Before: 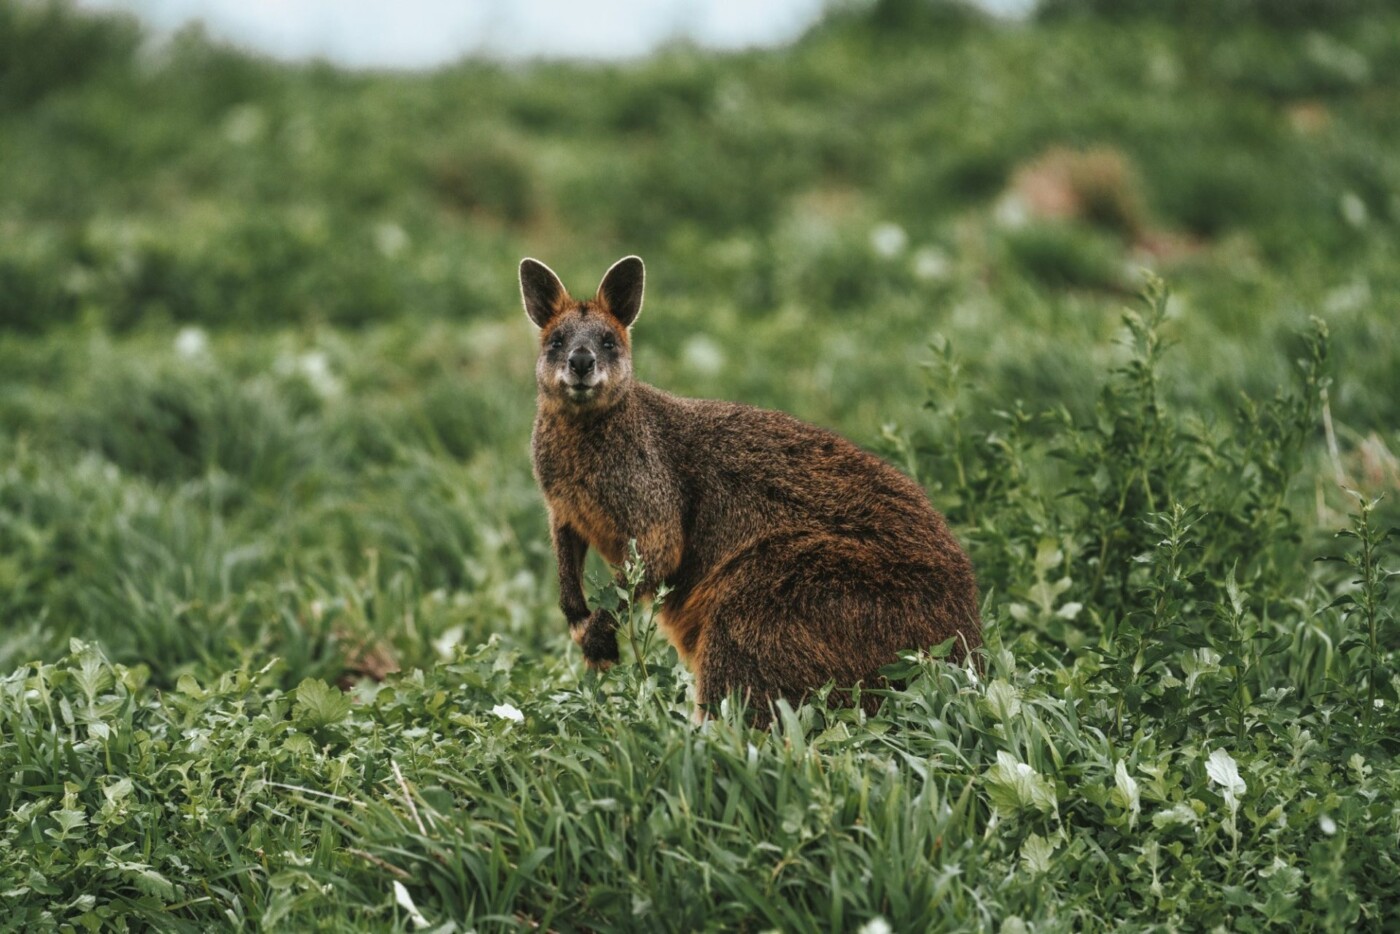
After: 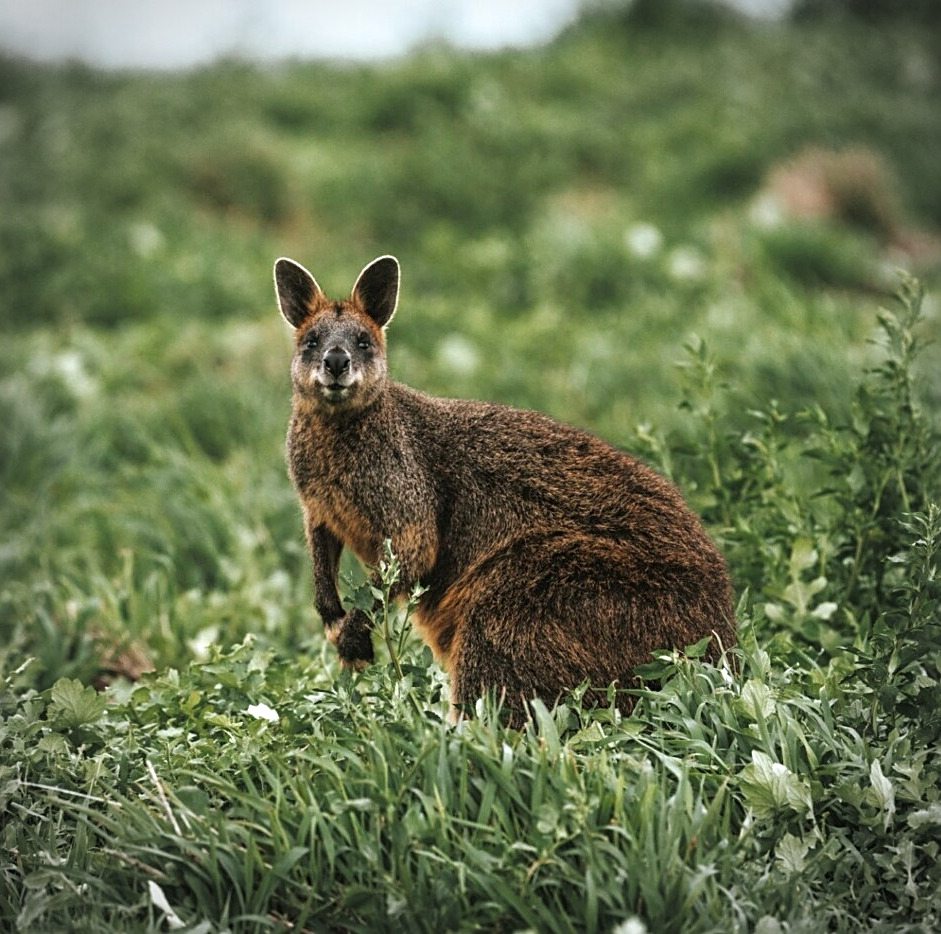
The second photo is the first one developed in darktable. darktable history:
crop and rotate: left 17.533%, right 15.198%
tone equalizer: -8 EV -0.403 EV, -7 EV -0.38 EV, -6 EV -0.372 EV, -5 EV -0.251 EV, -3 EV 0.209 EV, -2 EV 0.334 EV, -1 EV 0.364 EV, +0 EV 0.431 EV
vignetting: on, module defaults
sharpen: on, module defaults
